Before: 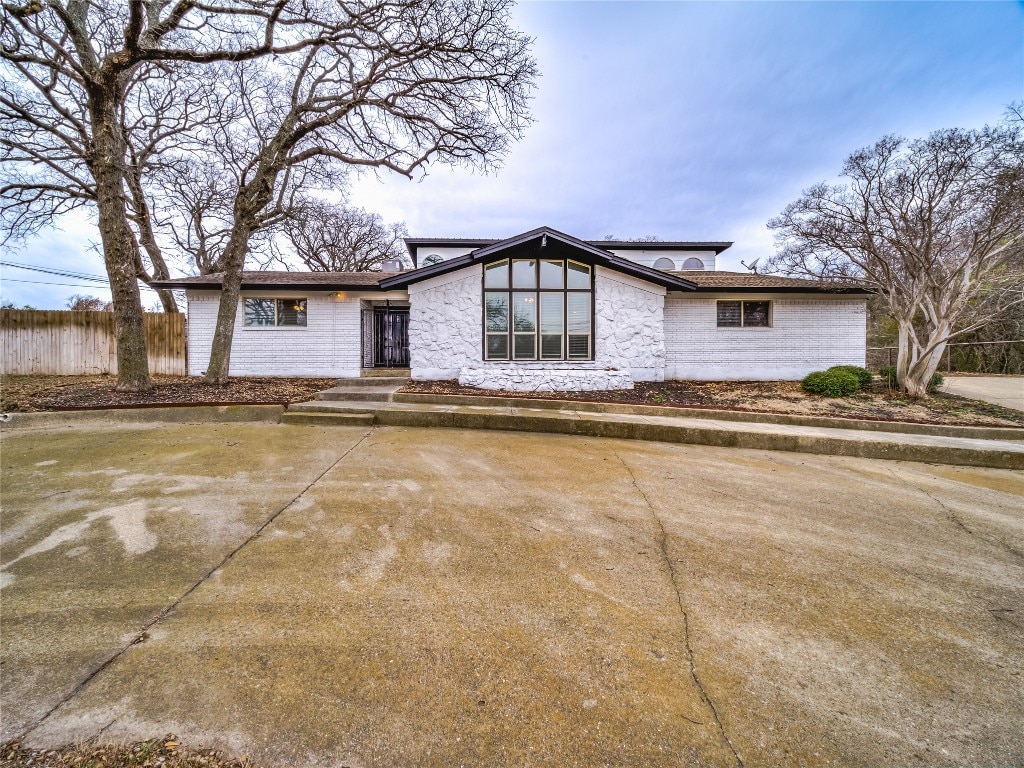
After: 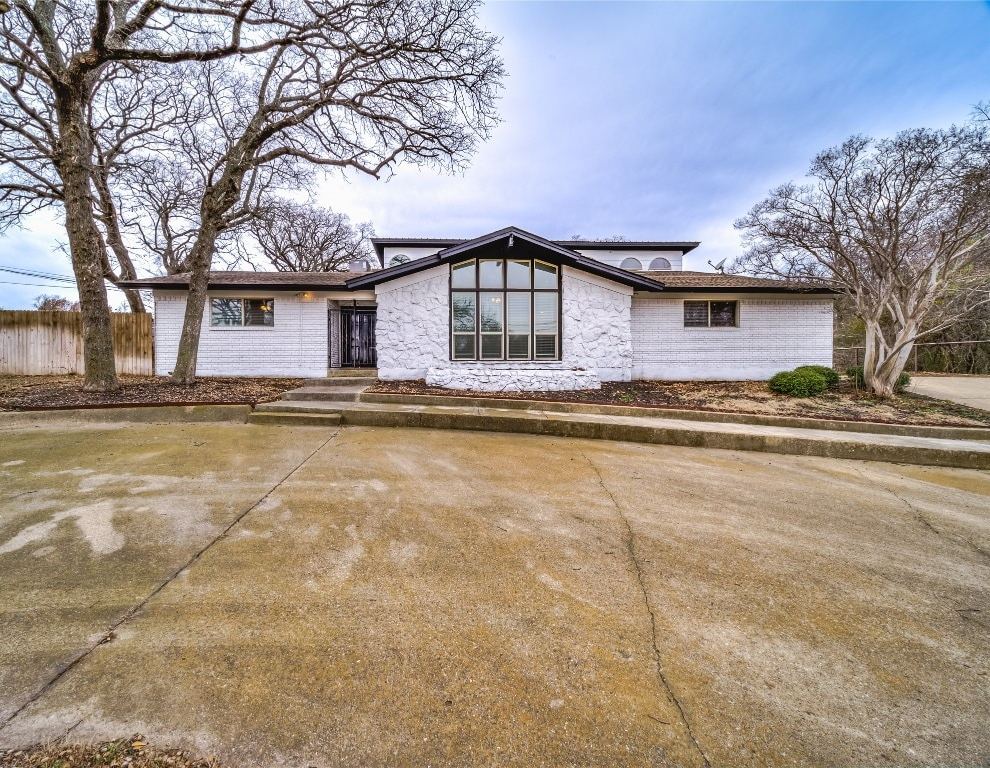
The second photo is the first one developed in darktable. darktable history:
white balance: emerald 1
crop and rotate: left 3.238%
